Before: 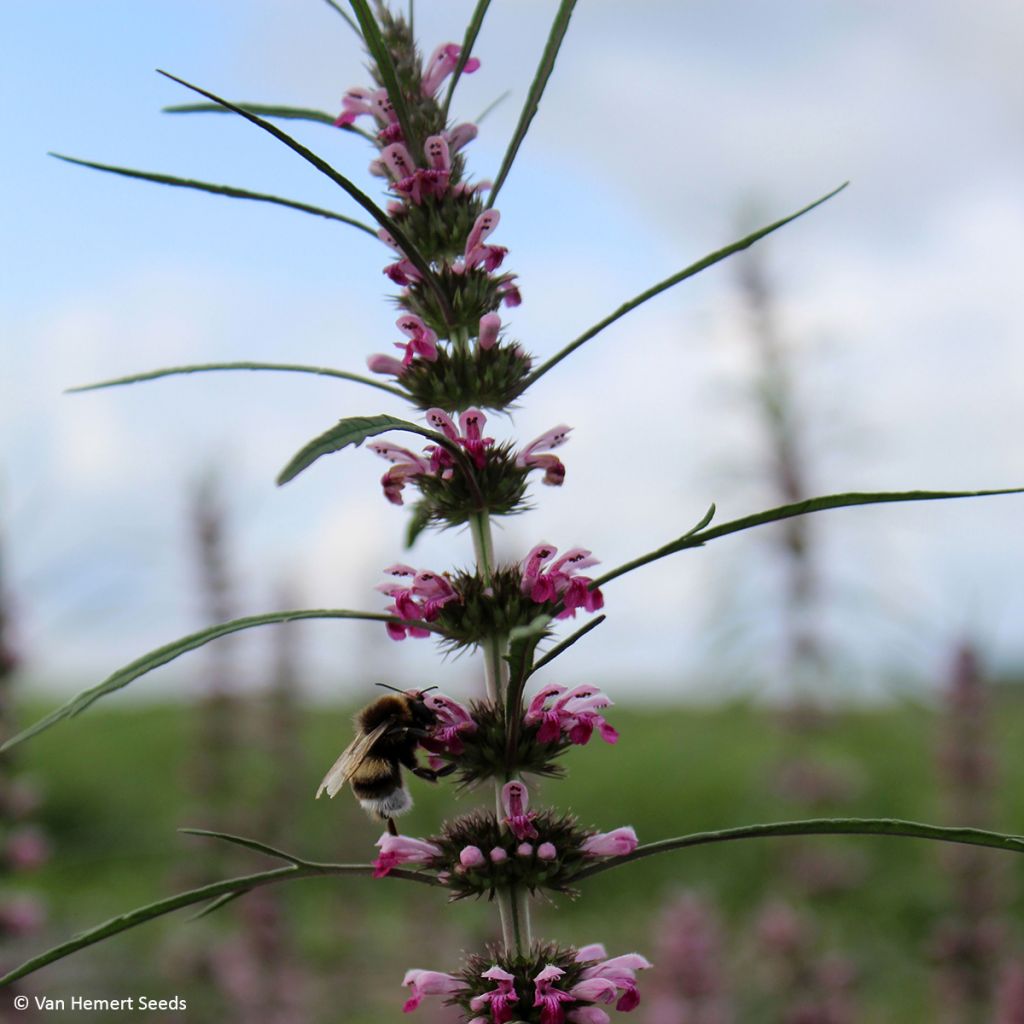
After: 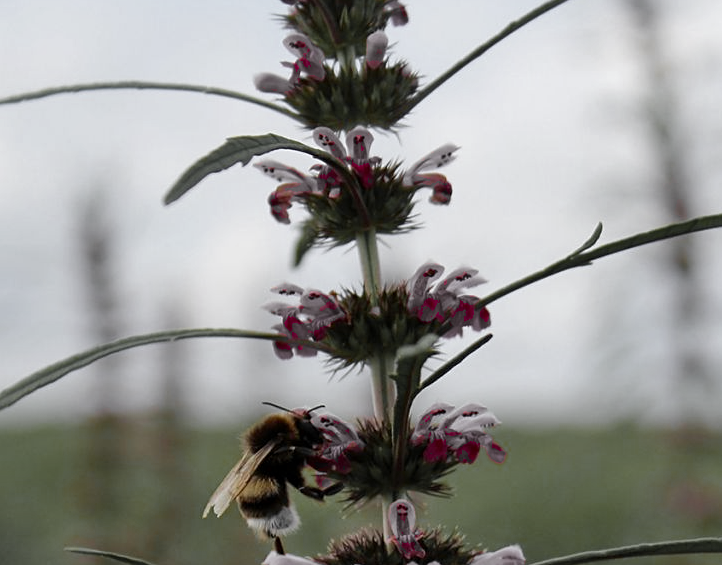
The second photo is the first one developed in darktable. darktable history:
color zones: curves: ch0 [(0.004, 0.388) (0.125, 0.392) (0.25, 0.404) (0.375, 0.5) (0.5, 0.5) (0.625, 0.5) (0.75, 0.5) (0.875, 0.5)]; ch1 [(0, 0.5) (0.125, 0.5) (0.25, 0.5) (0.375, 0.124) (0.524, 0.124) (0.645, 0.128) (0.789, 0.132) (0.914, 0.096) (0.998, 0.068)]
sharpen: amount 0.207
crop: left 11.076%, top 27.493%, right 18.323%, bottom 17.301%
color balance rgb: perceptual saturation grading › global saturation -0.047%
shadows and highlights: shadows 75.17, highlights -23.31, soften with gaussian
